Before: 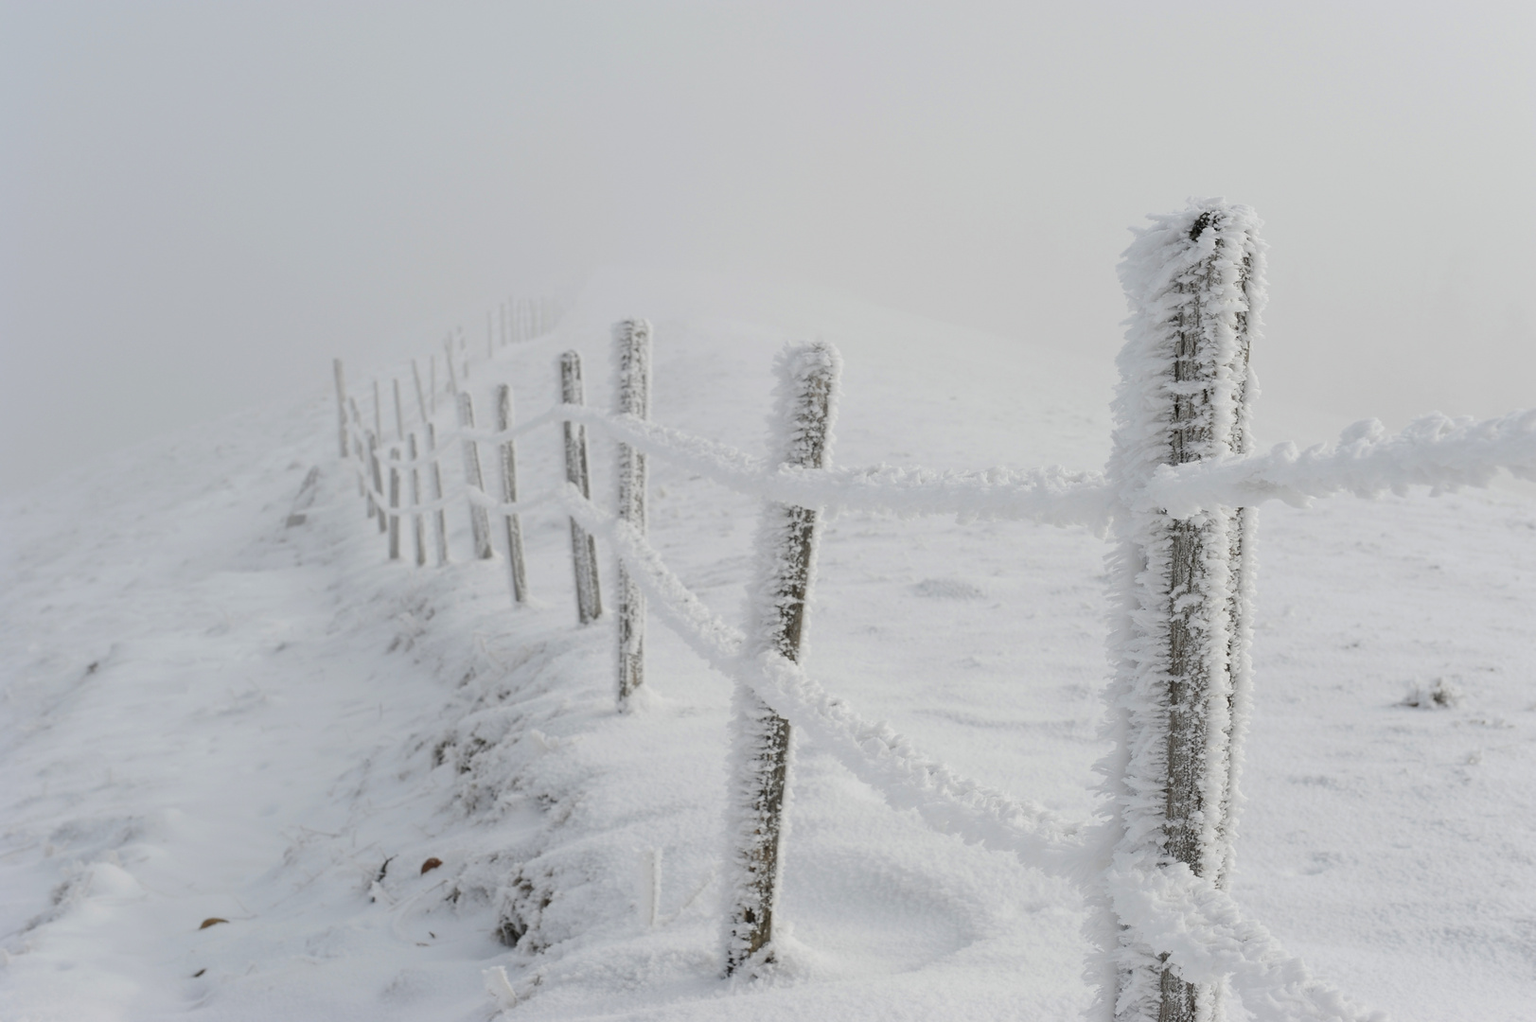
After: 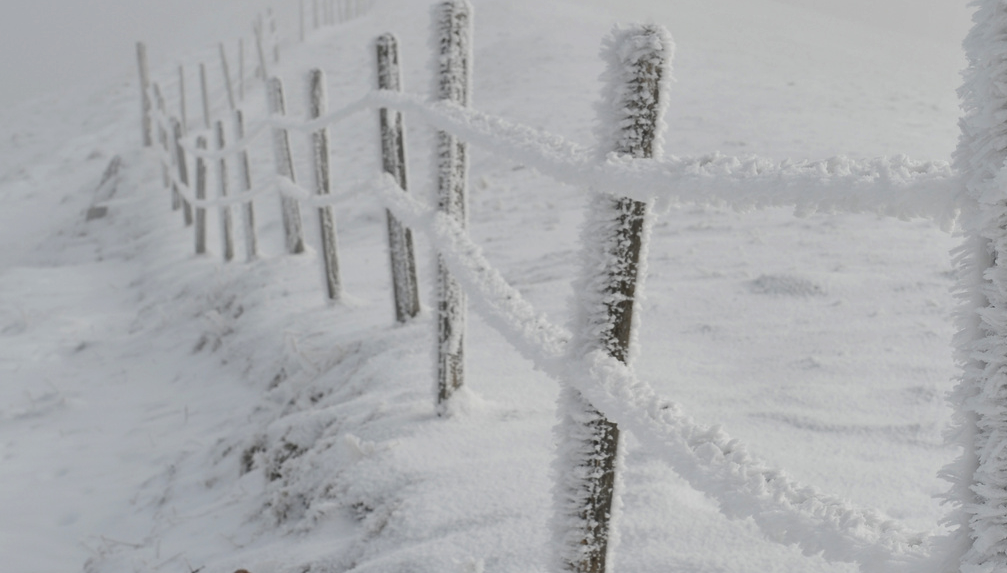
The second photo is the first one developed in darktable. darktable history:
color balance: lift [1.007, 1, 1, 1], gamma [1.097, 1, 1, 1]
shadows and highlights: low approximation 0.01, soften with gaussian
exposure: black level correction 0.001, compensate highlight preservation false
crop: left 13.312%, top 31.28%, right 24.627%, bottom 15.582%
